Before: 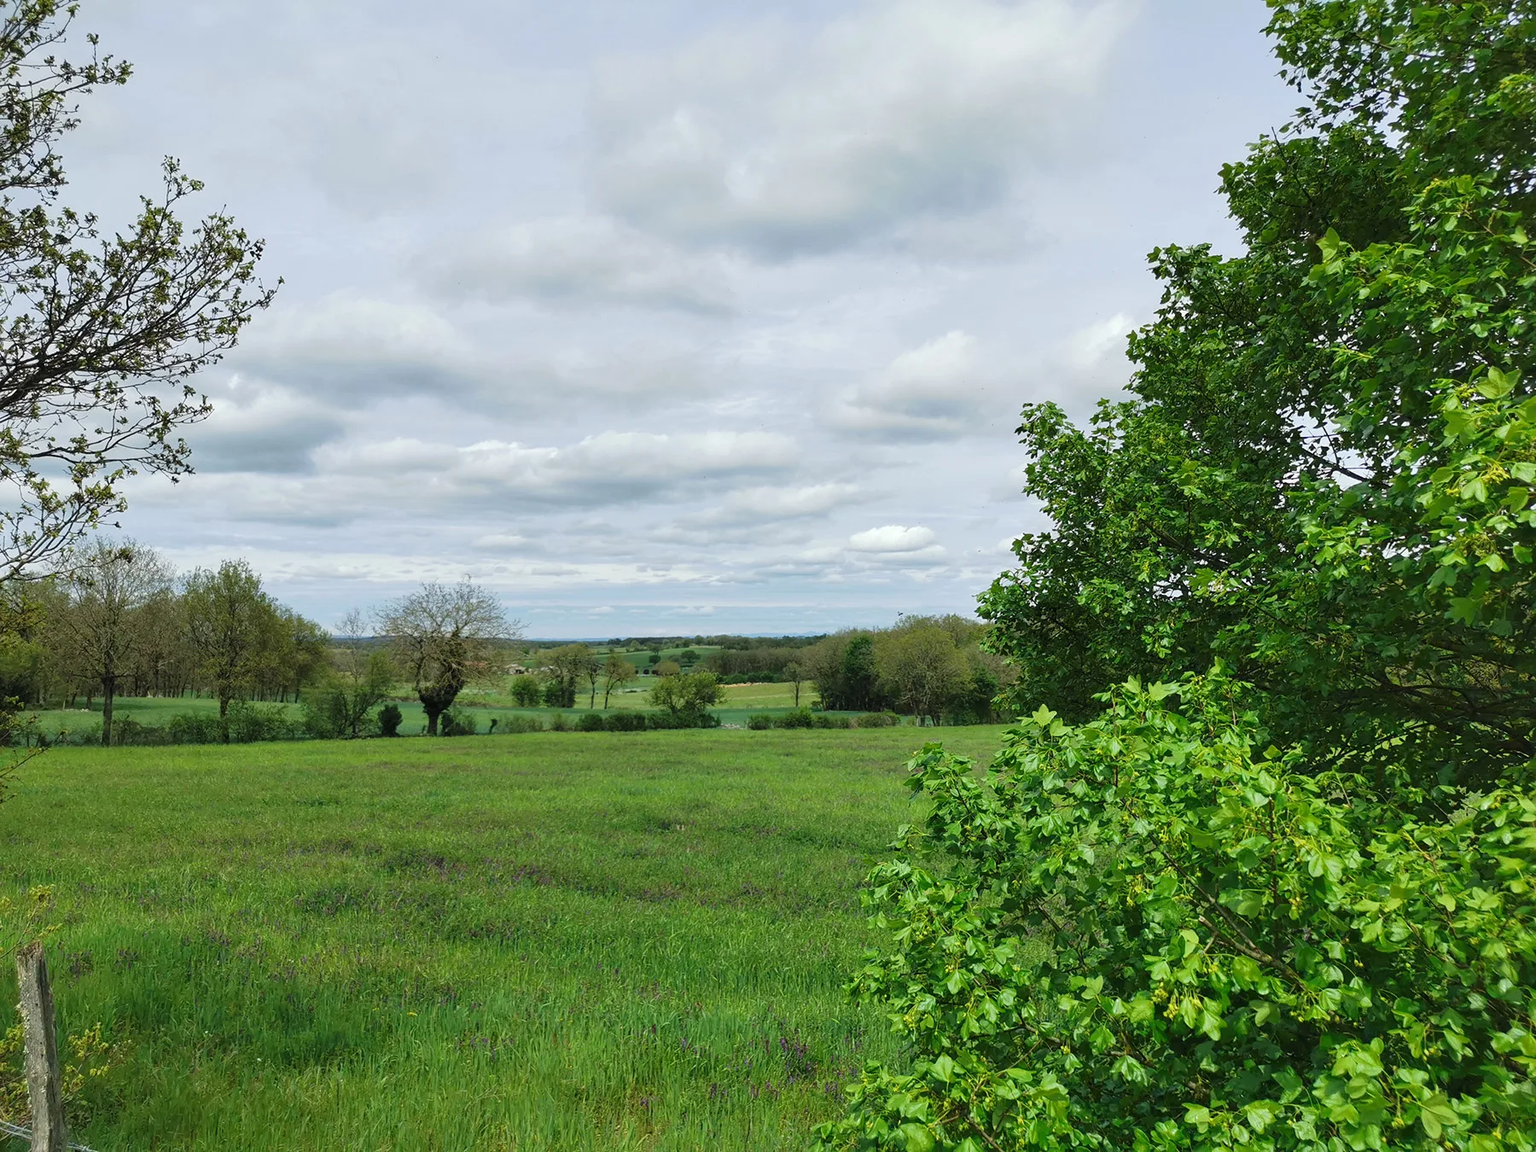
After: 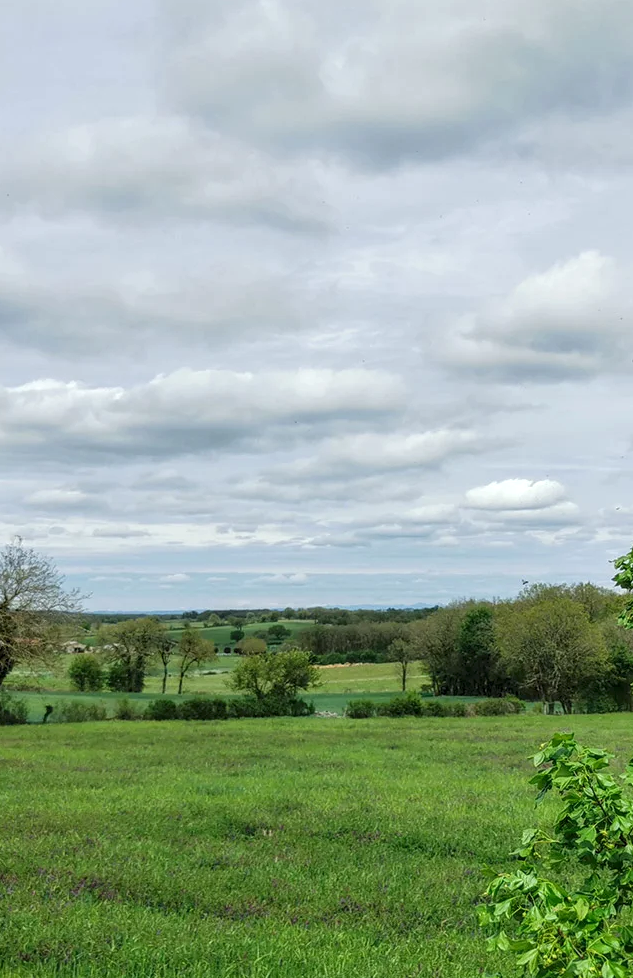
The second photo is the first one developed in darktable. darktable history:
local contrast: on, module defaults
crop and rotate: left 29.476%, top 10.214%, right 35.32%, bottom 17.333%
